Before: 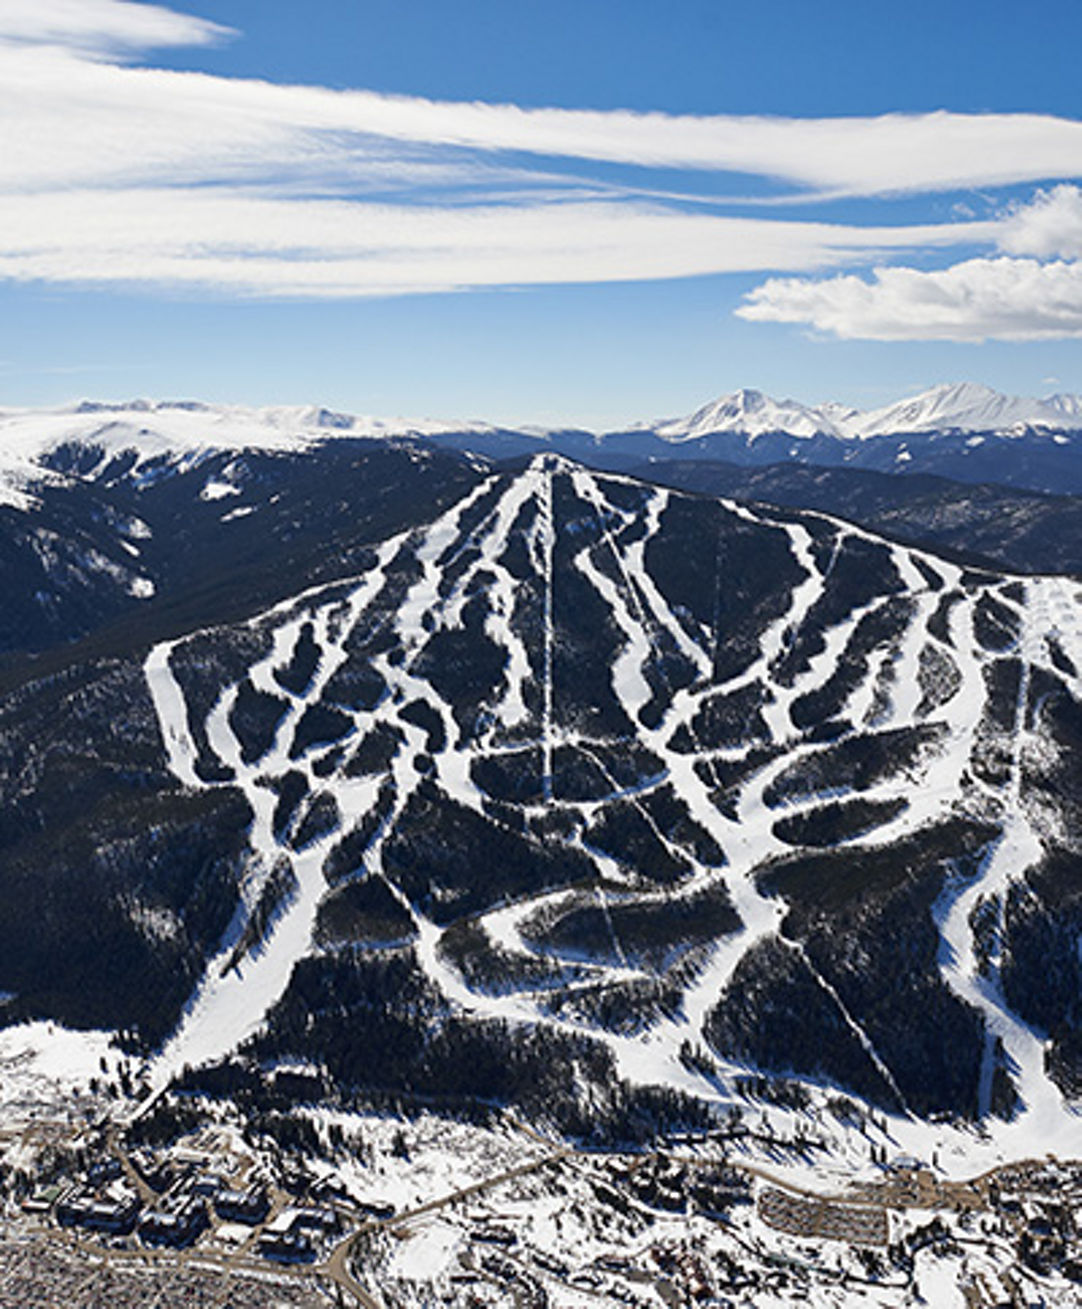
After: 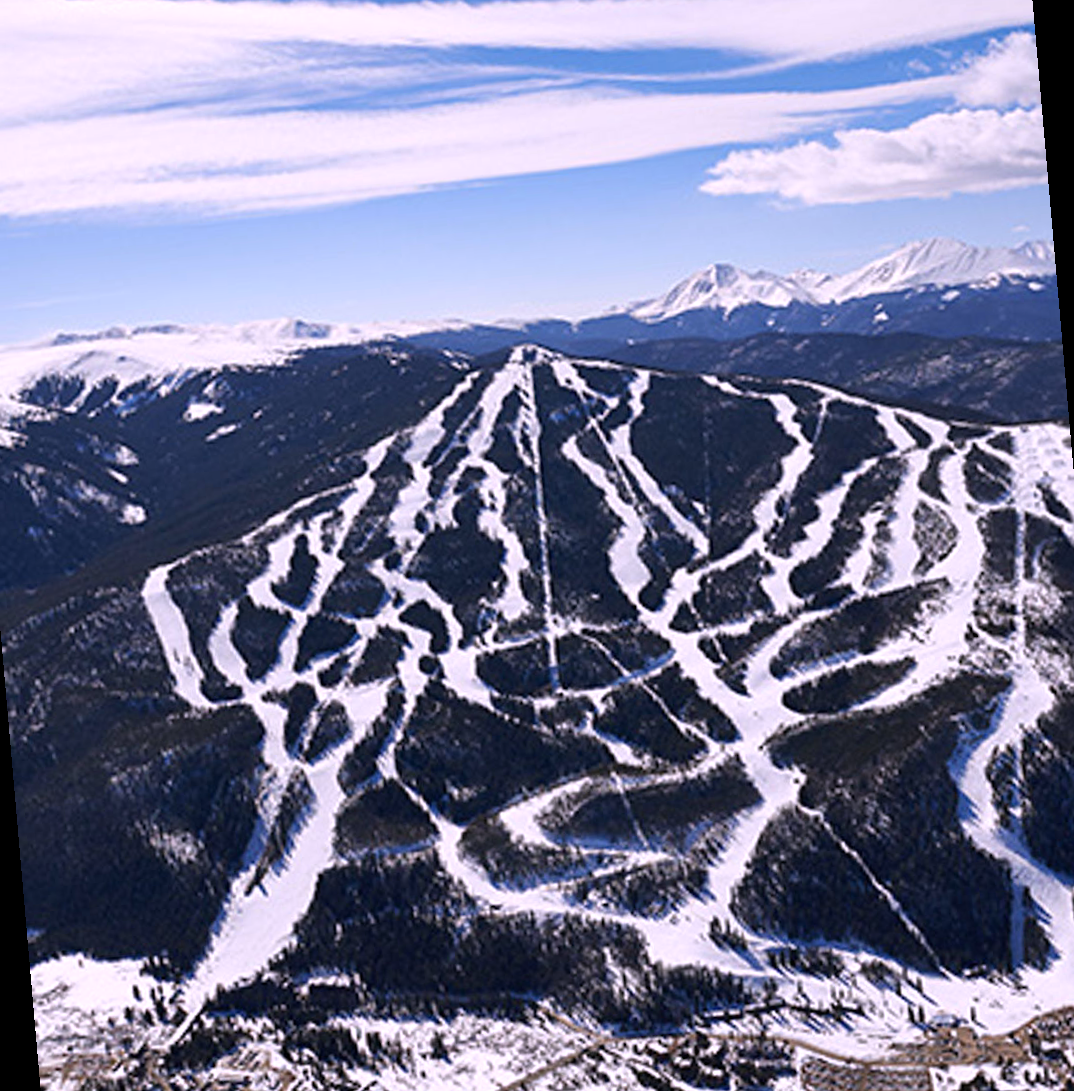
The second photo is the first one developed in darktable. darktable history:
white balance: red 1.066, blue 1.119
rotate and perspective: rotation -5°, crop left 0.05, crop right 0.952, crop top 0.11, crop bottom 0.89
